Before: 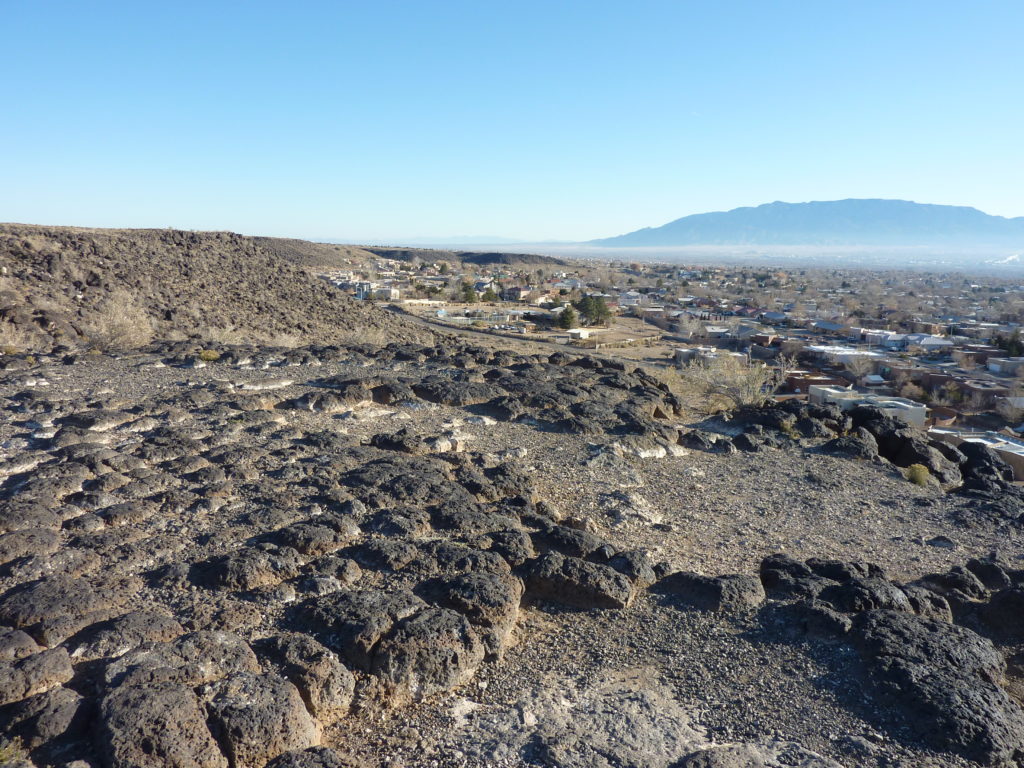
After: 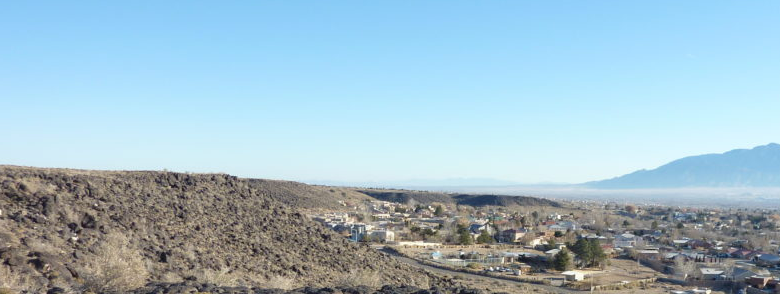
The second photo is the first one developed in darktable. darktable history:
crop: left 0.515%, top 7.635%, right 23.248%, bottom 54.047%
